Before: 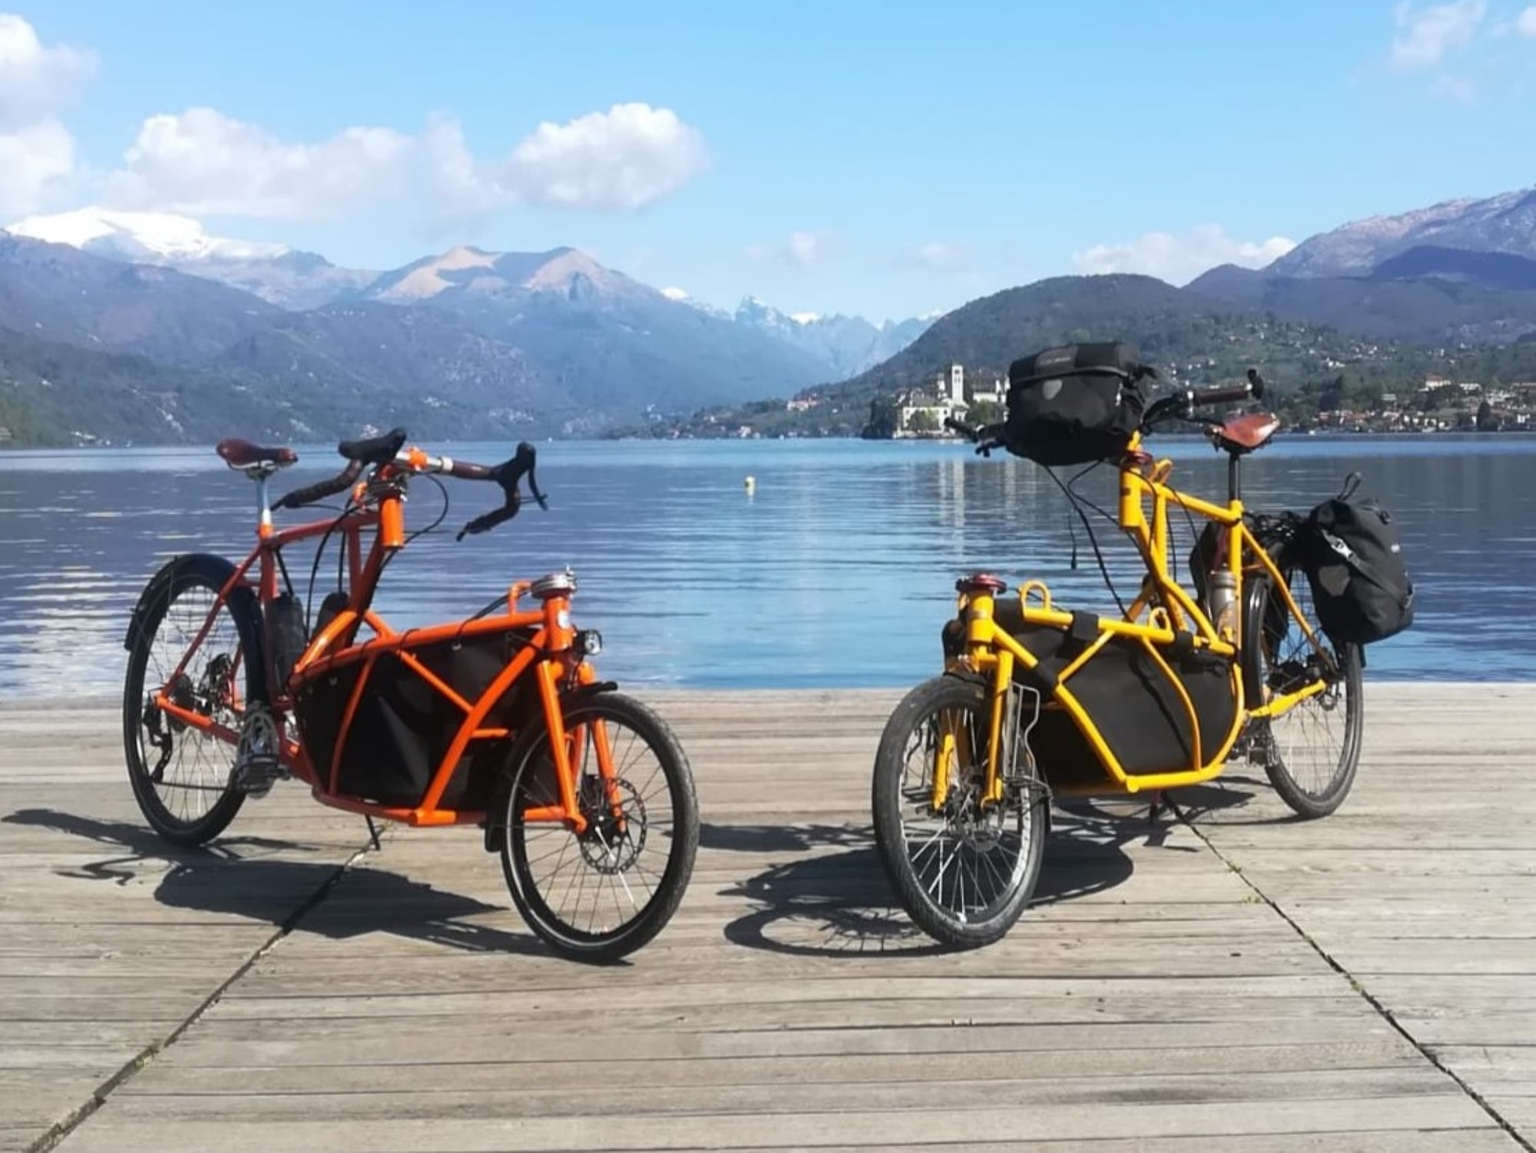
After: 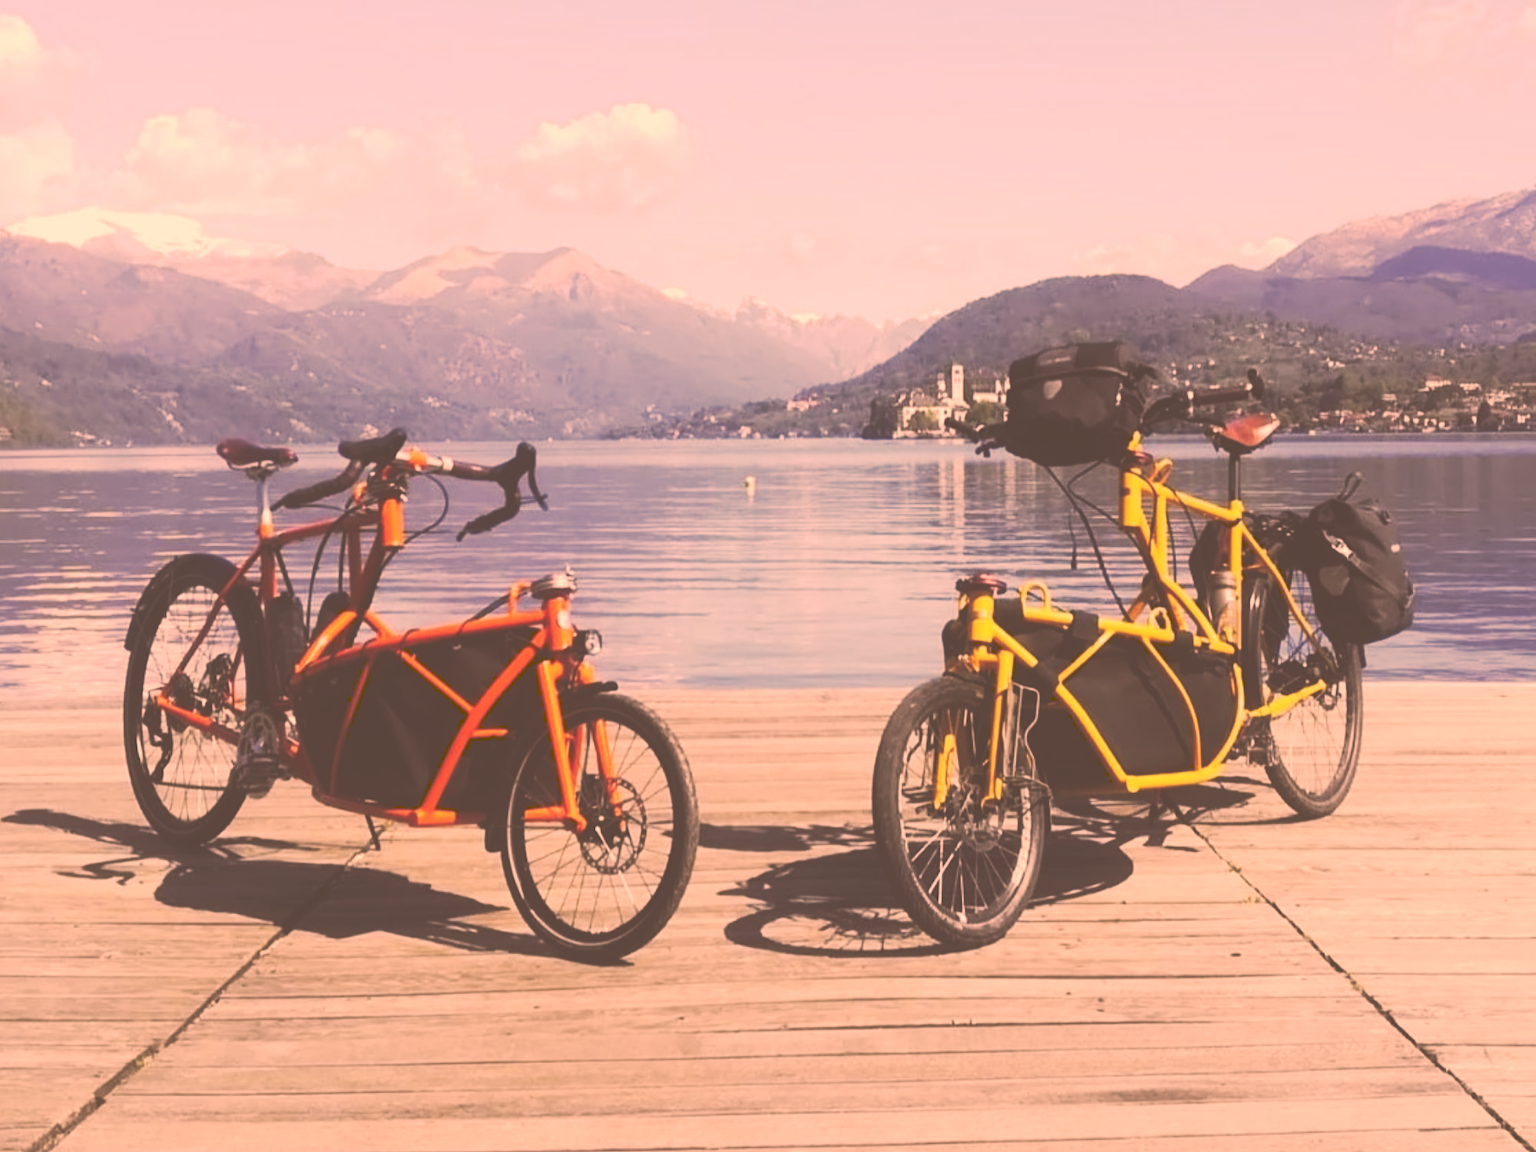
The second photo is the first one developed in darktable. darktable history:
color correction: highlights a* 39.28, highlights b* 39.79, saturation 0.69
contrast brightness saturation: saturation 0.175
exposure: black level correction 0, compensate highlight preservation false
tone curve: curves: ch0 [(0, 0) (0.003, 0.301) (0.011, 0.302) (0.025, 0.307) (0.044, 0.313) (0.069, 0.316) (0.1, 0.322) (0.136, 0.325) (0.177, 0.341) (0.224, 0.358) (0.277, 0.386) (0.335, 0.429) (0.399, 0.486) (0.468, 0.556) (0.543, 0.644) (0.623, 0.728) (0.709, 0.796) (0.801, 0.854) (0.898, 0.908) (1, 1)], preserve colors none
